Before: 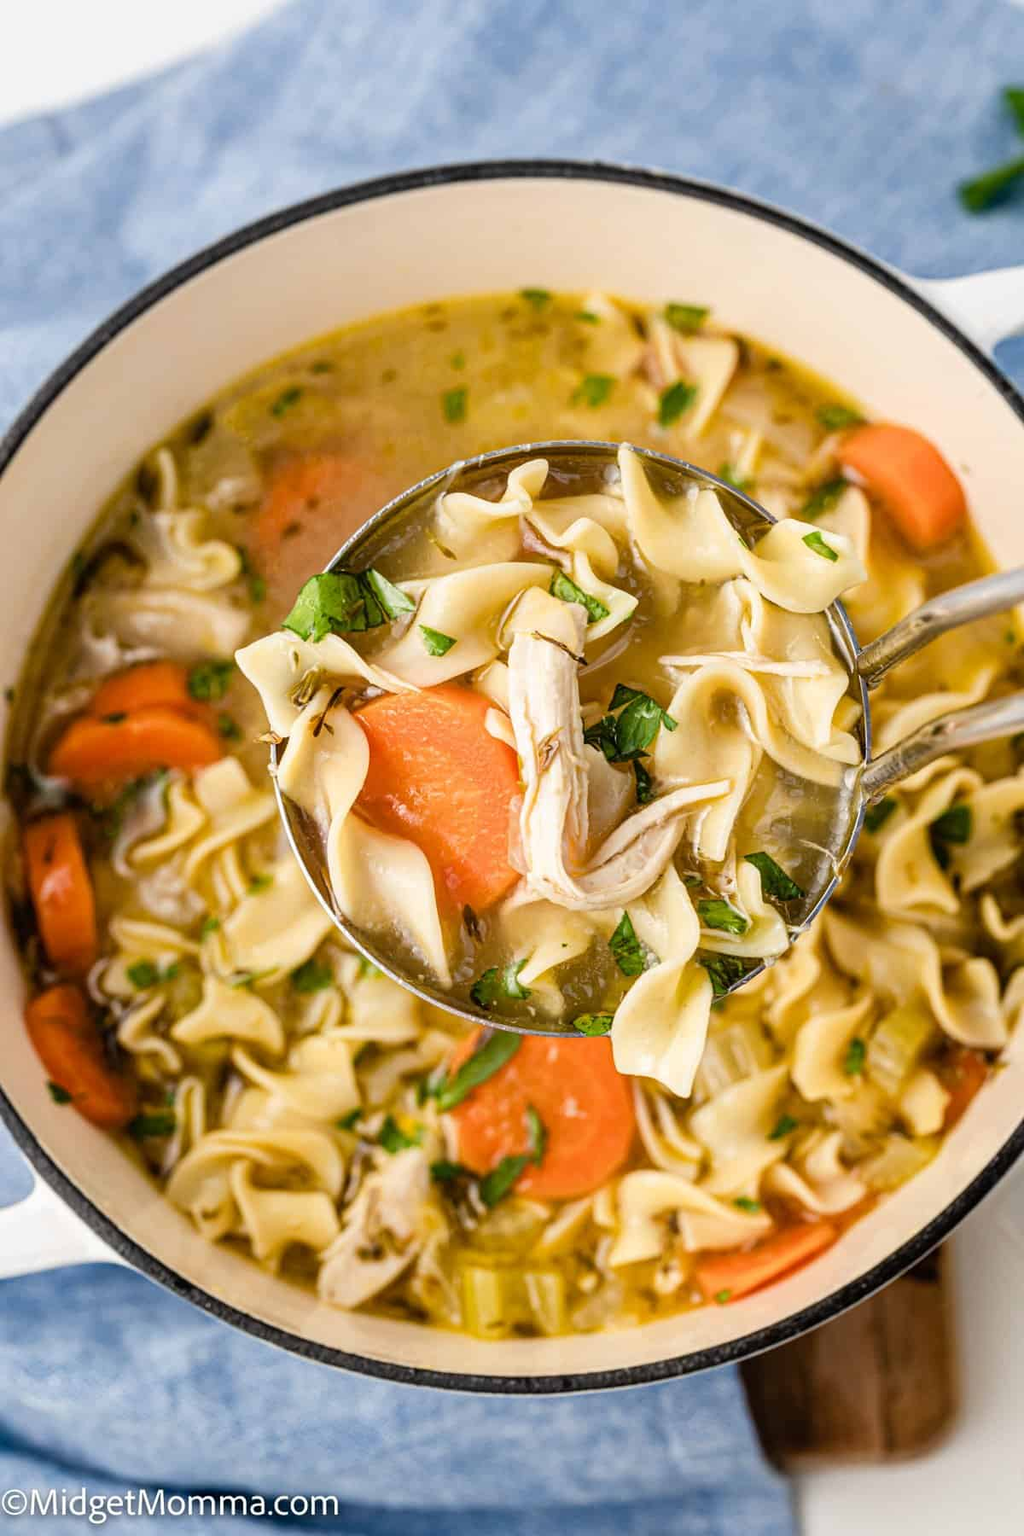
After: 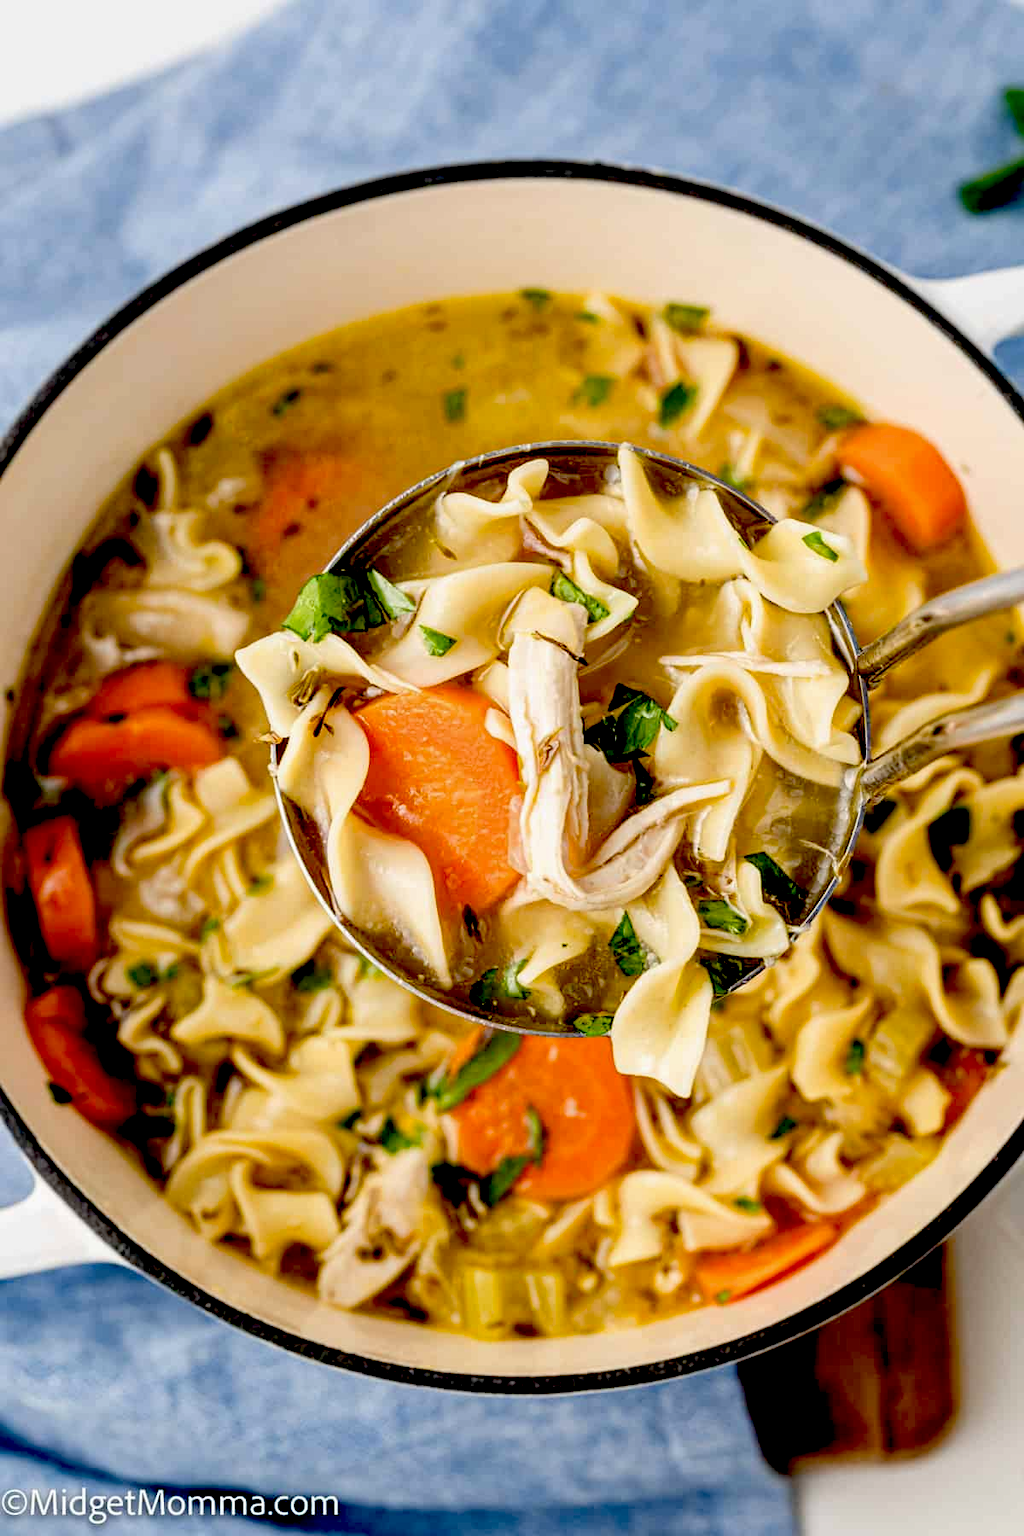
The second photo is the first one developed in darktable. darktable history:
exposure: black level correction 0.055, exposure -0.034 EV, compensate exposure bias true, compensate highlight preservation false
